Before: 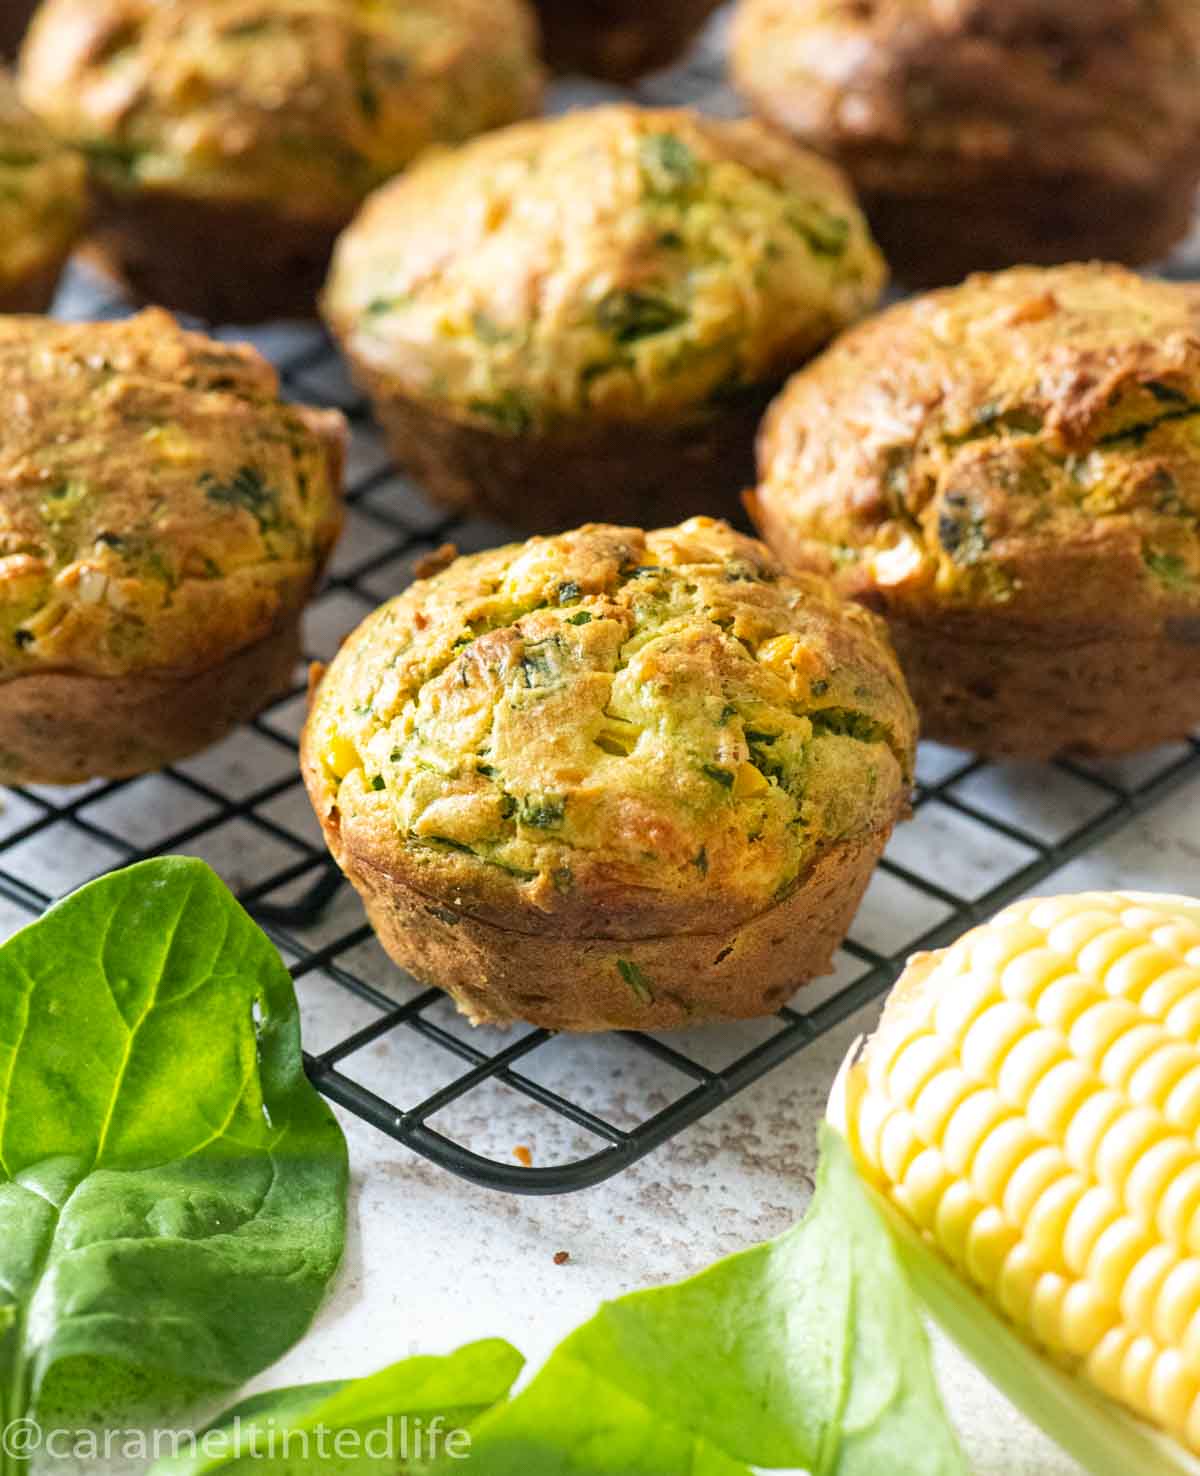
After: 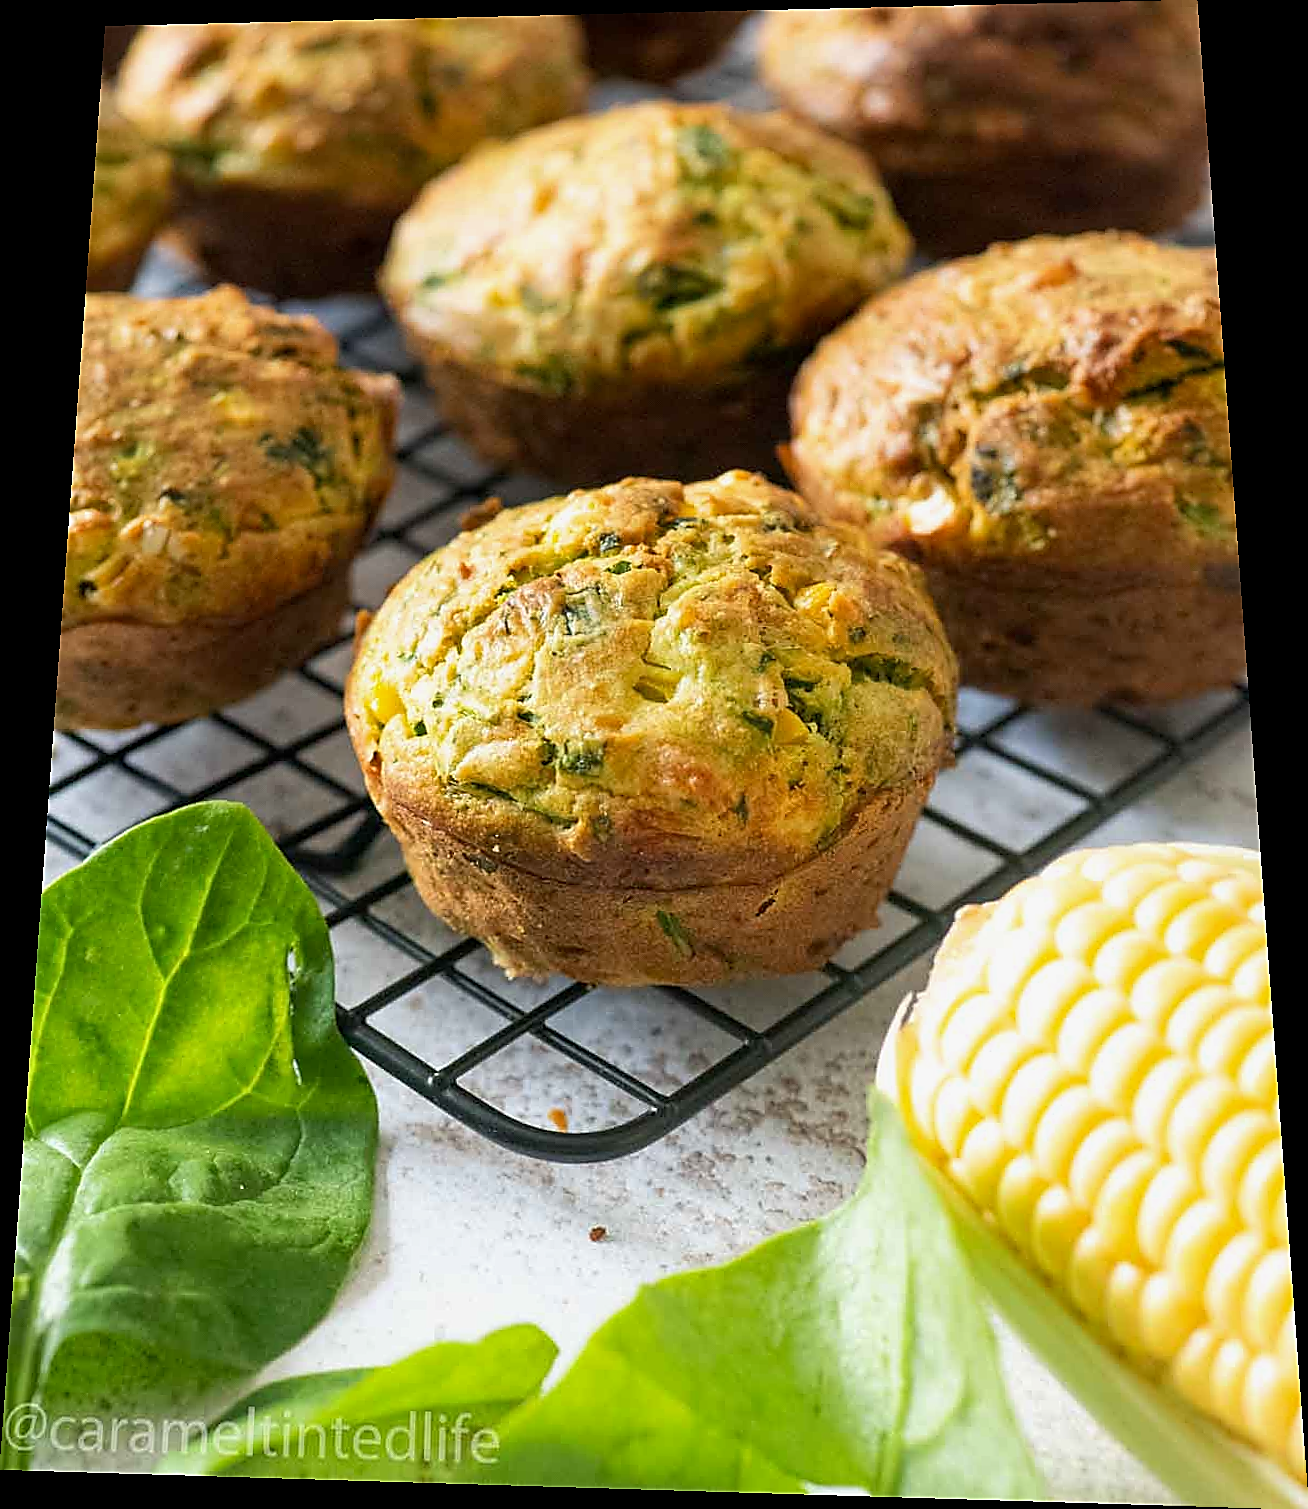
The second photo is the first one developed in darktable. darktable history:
rotate and perspective: rotation 0.128°, lens shift (vertical) -0.181, lens shift (horizontal) -0.044, shear 0.001, automatic cropping off
exposure: black level correction 0.002, exposure -0.1 EV, compensate highlight preservation false
sharpen: radius 1.4, amount 1.25, threshold 0.7
